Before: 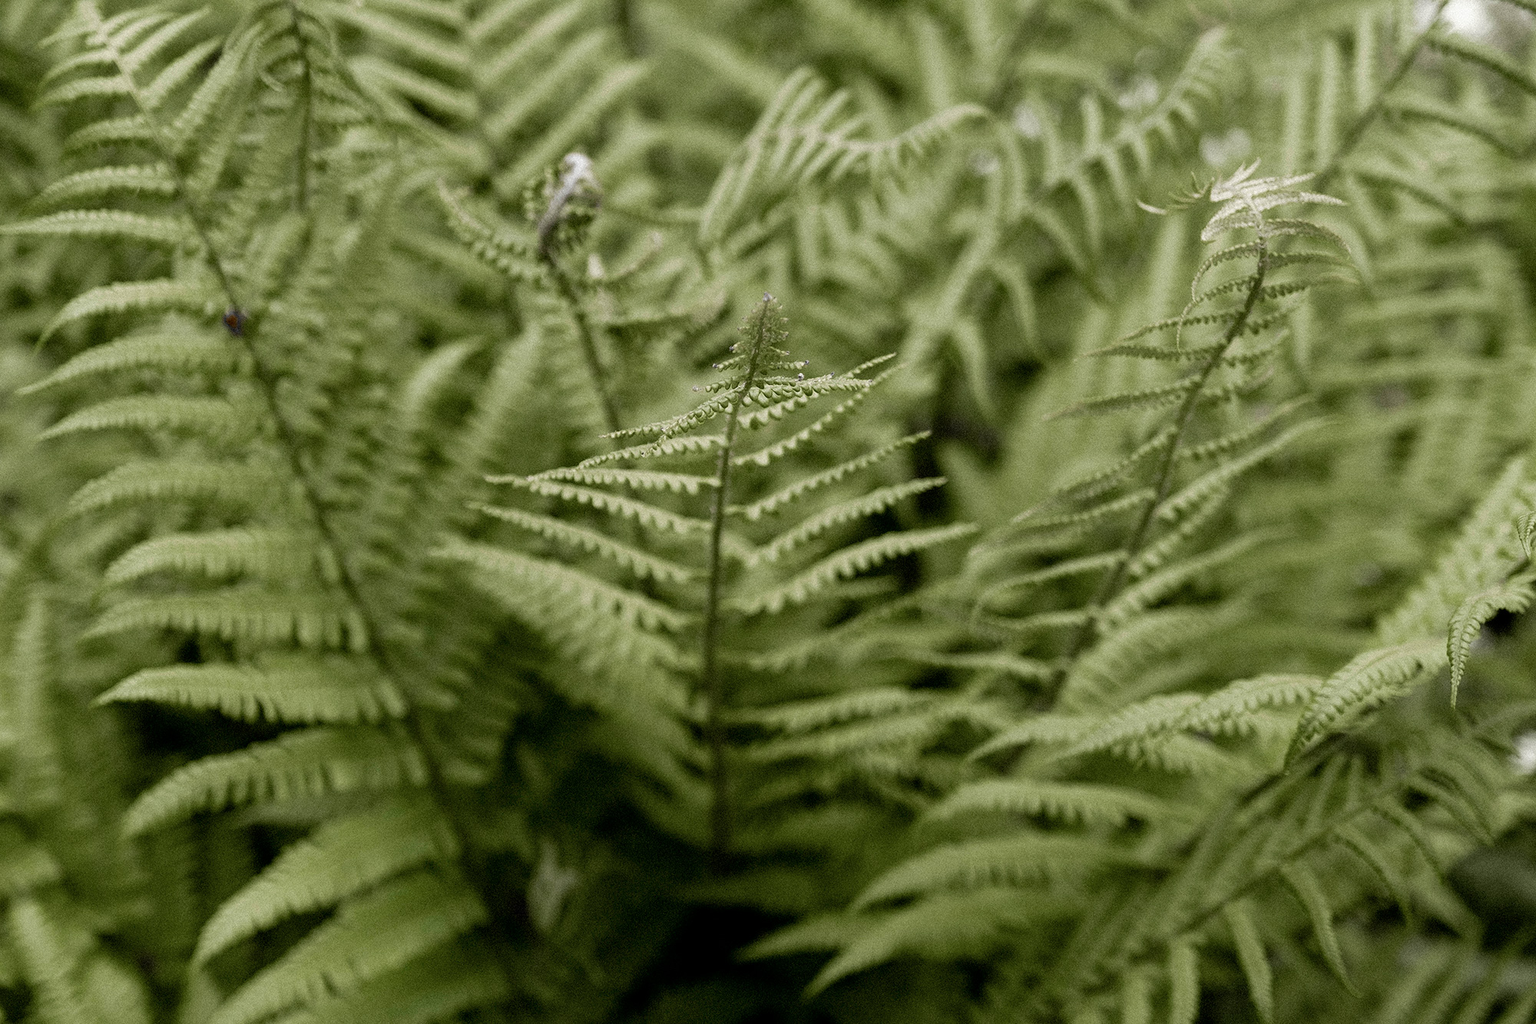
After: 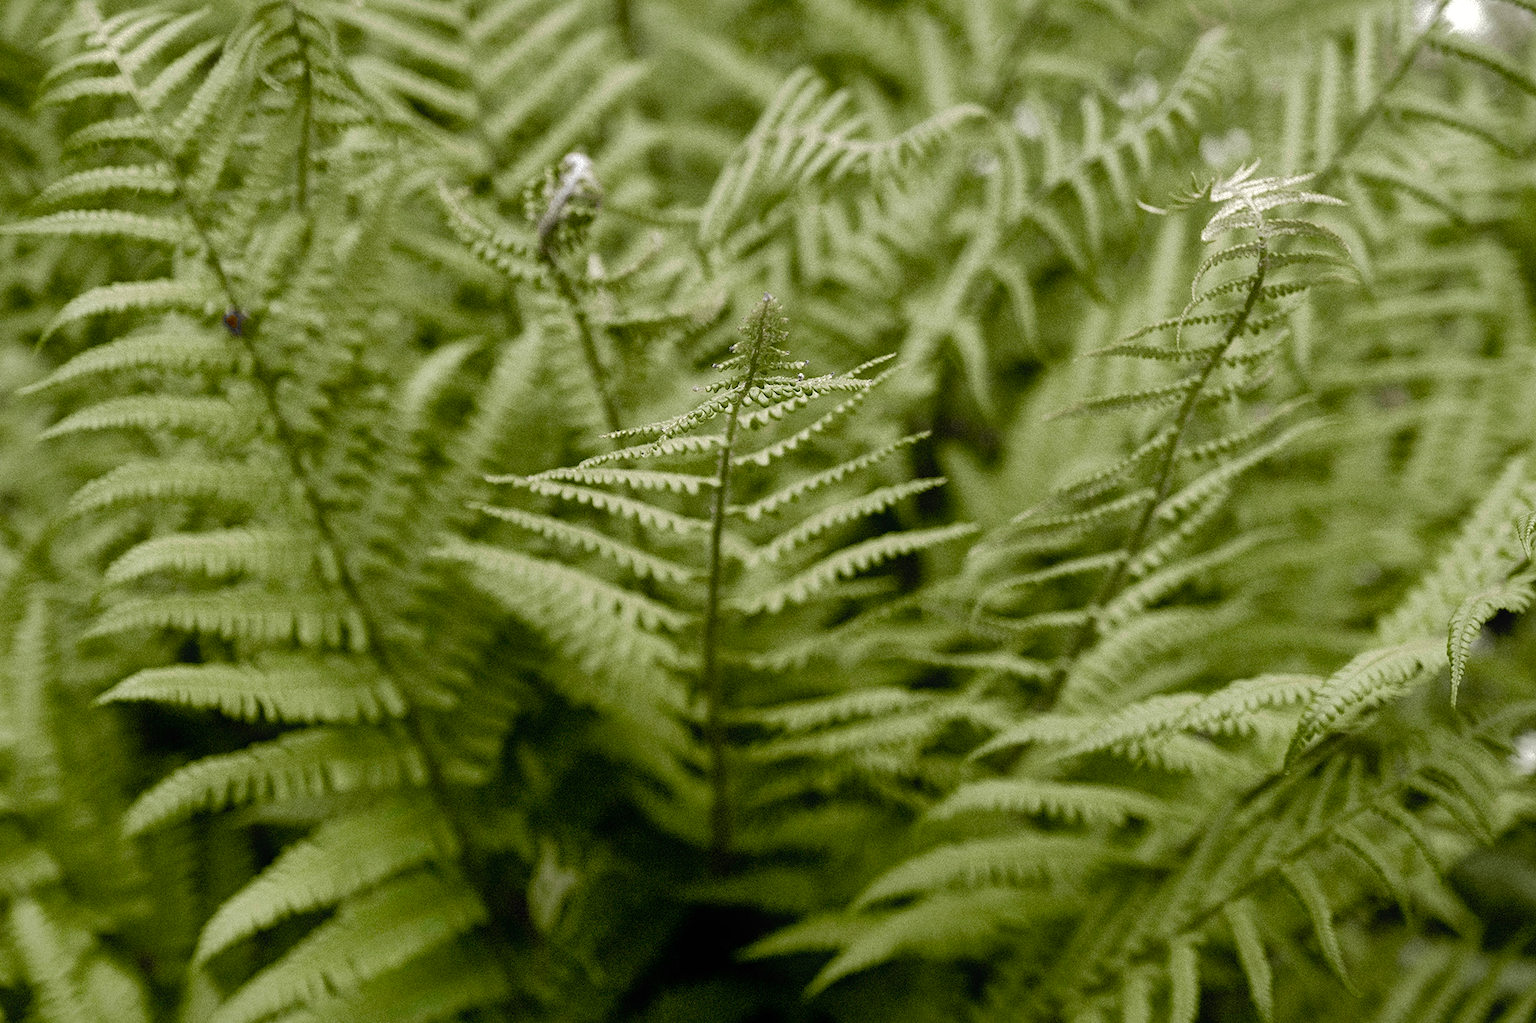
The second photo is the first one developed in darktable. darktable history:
contrast equalizer: octaves 7, y [[0.5, 0.5, 0.468, 0.5, 0.5, 0.5], [0.5 ×6], [0.5 ×6], [0 ×6], [0 ×6]]
color balance rgb: perceptual saturation grading › global saturation 20%, perceptual saturation grading › highlights -49.223%, perceptual saturation grading › shadows 24.004%, perceptual brilliance grading › highlights 9.529%, perceptual brilliance grading › mid-tones 4.645%, global vibrance 20%
shadows and highlights: shadows 39.87, highlights -59.88, highlights color adjustment 46.7%
